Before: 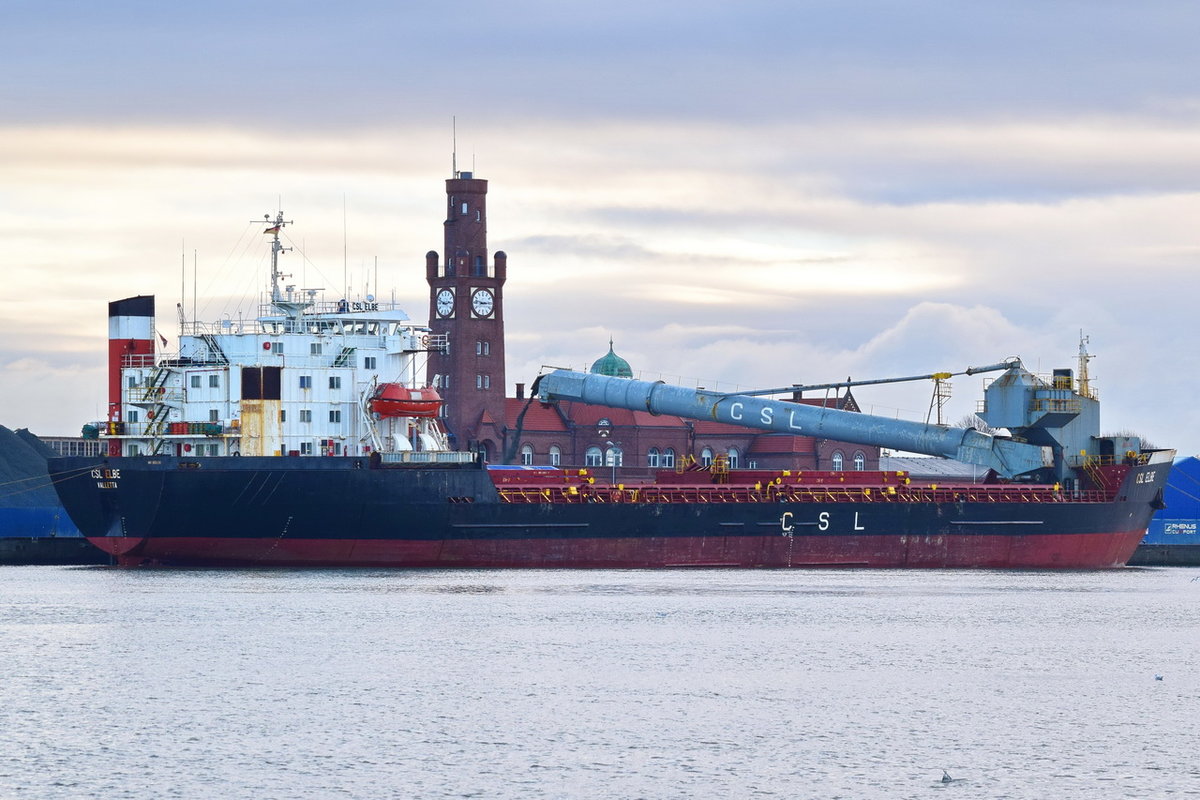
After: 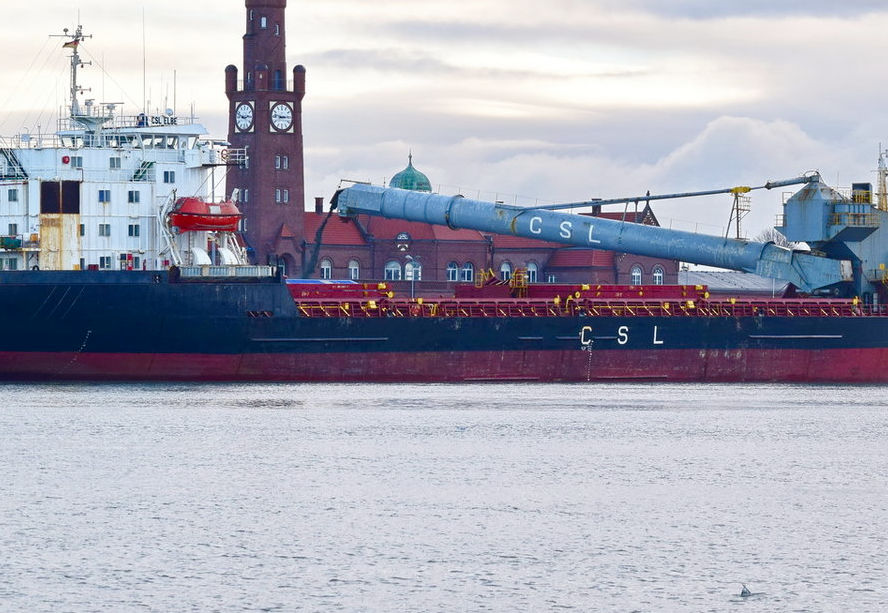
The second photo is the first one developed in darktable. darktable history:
crop: left 16.828%, top 23.279%, right 9.124%
color balance rgb: perceptual saturation grading › global saturation 20%, perceptual saturation grading › highlights -49.936%, perceptual saturation grading › shadows 24.864%
